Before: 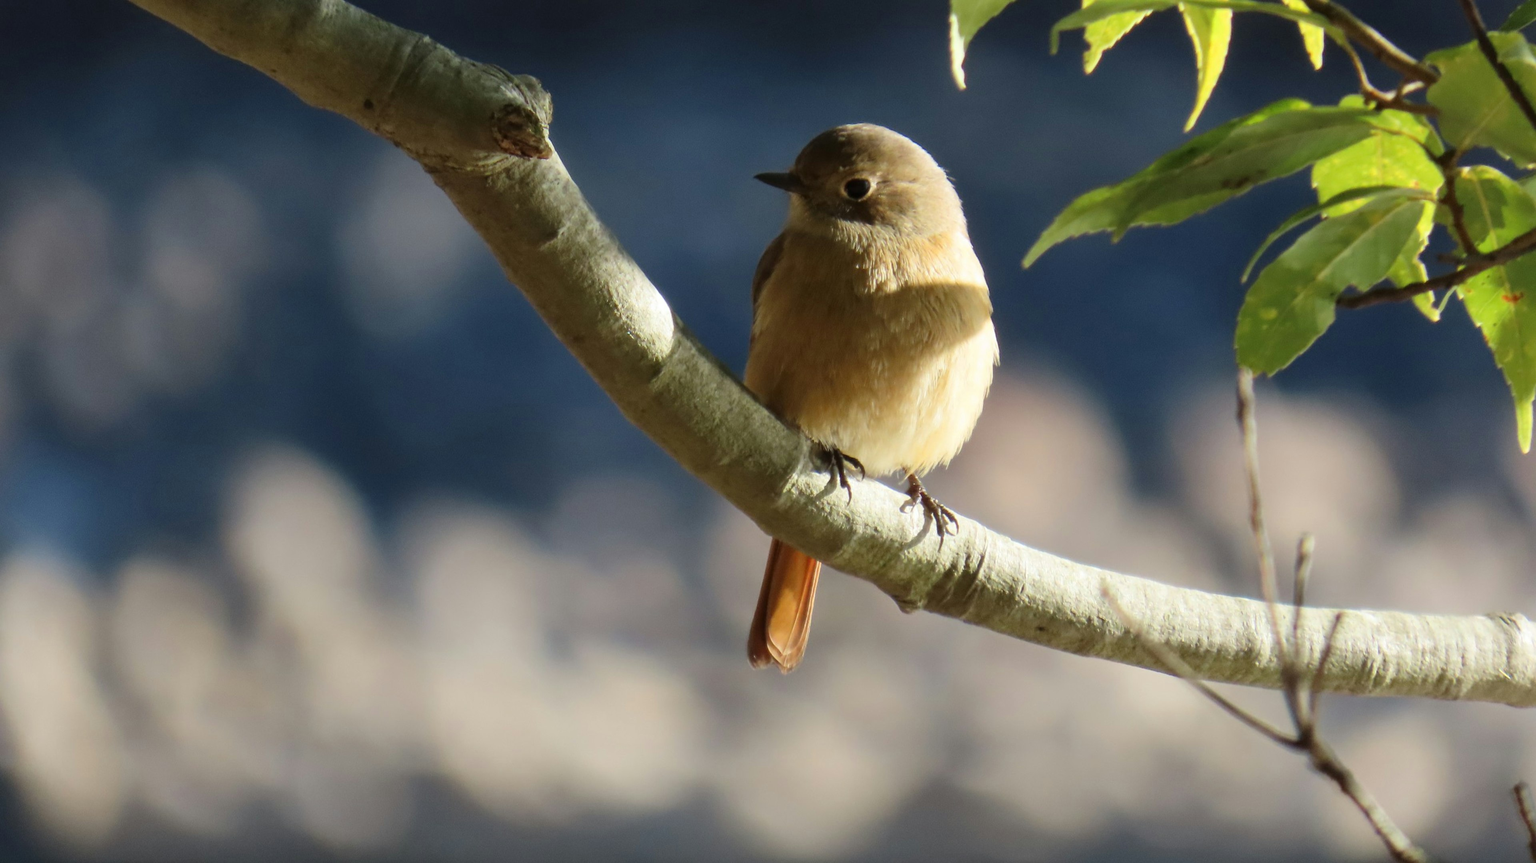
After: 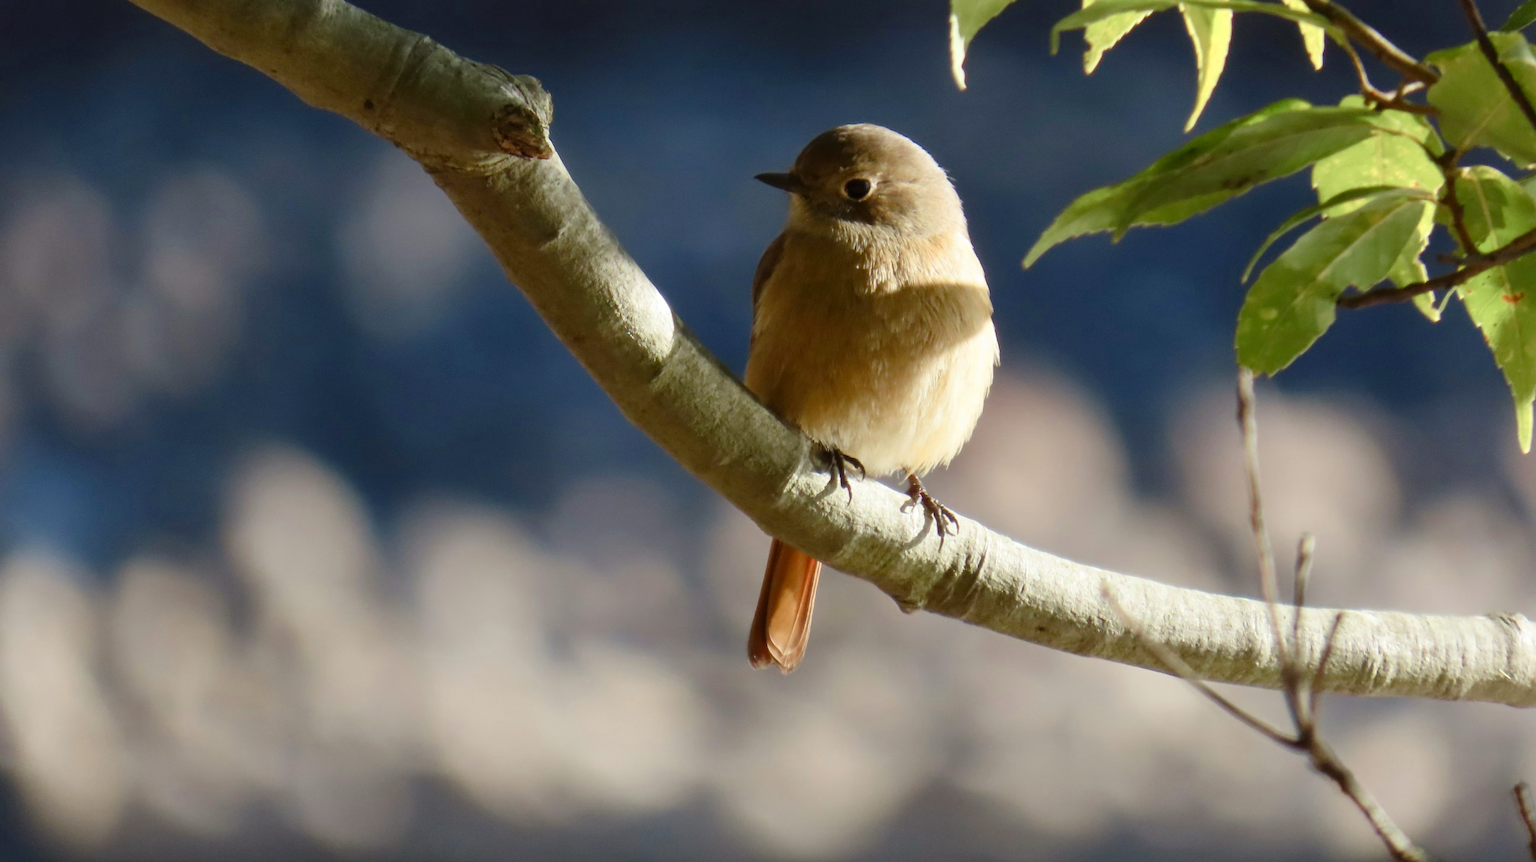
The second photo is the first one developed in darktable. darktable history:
color balance rgb: power › chroma 0.321%, power › hue 22.11°, linear chroma grading › global chroma 9.91%, perceptual saturation grading › global saturation -10.648%, perceptual saturation grading › highlights -27.26%, perceptual saturation grading › shadows 21.119%, global vibrance 20%
